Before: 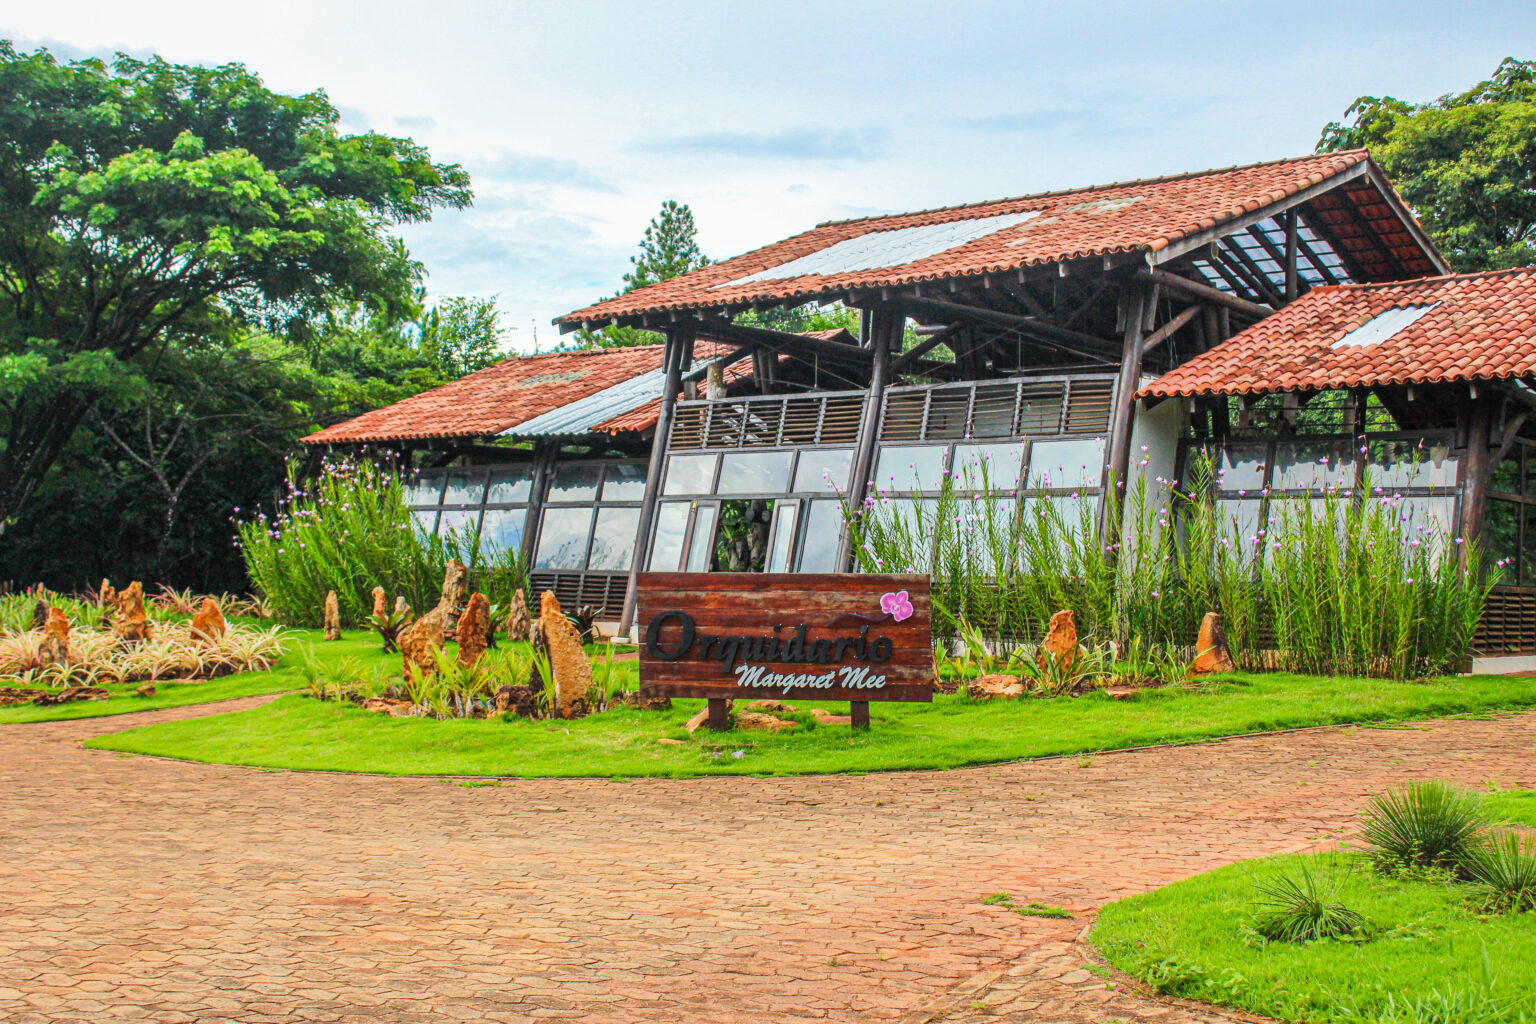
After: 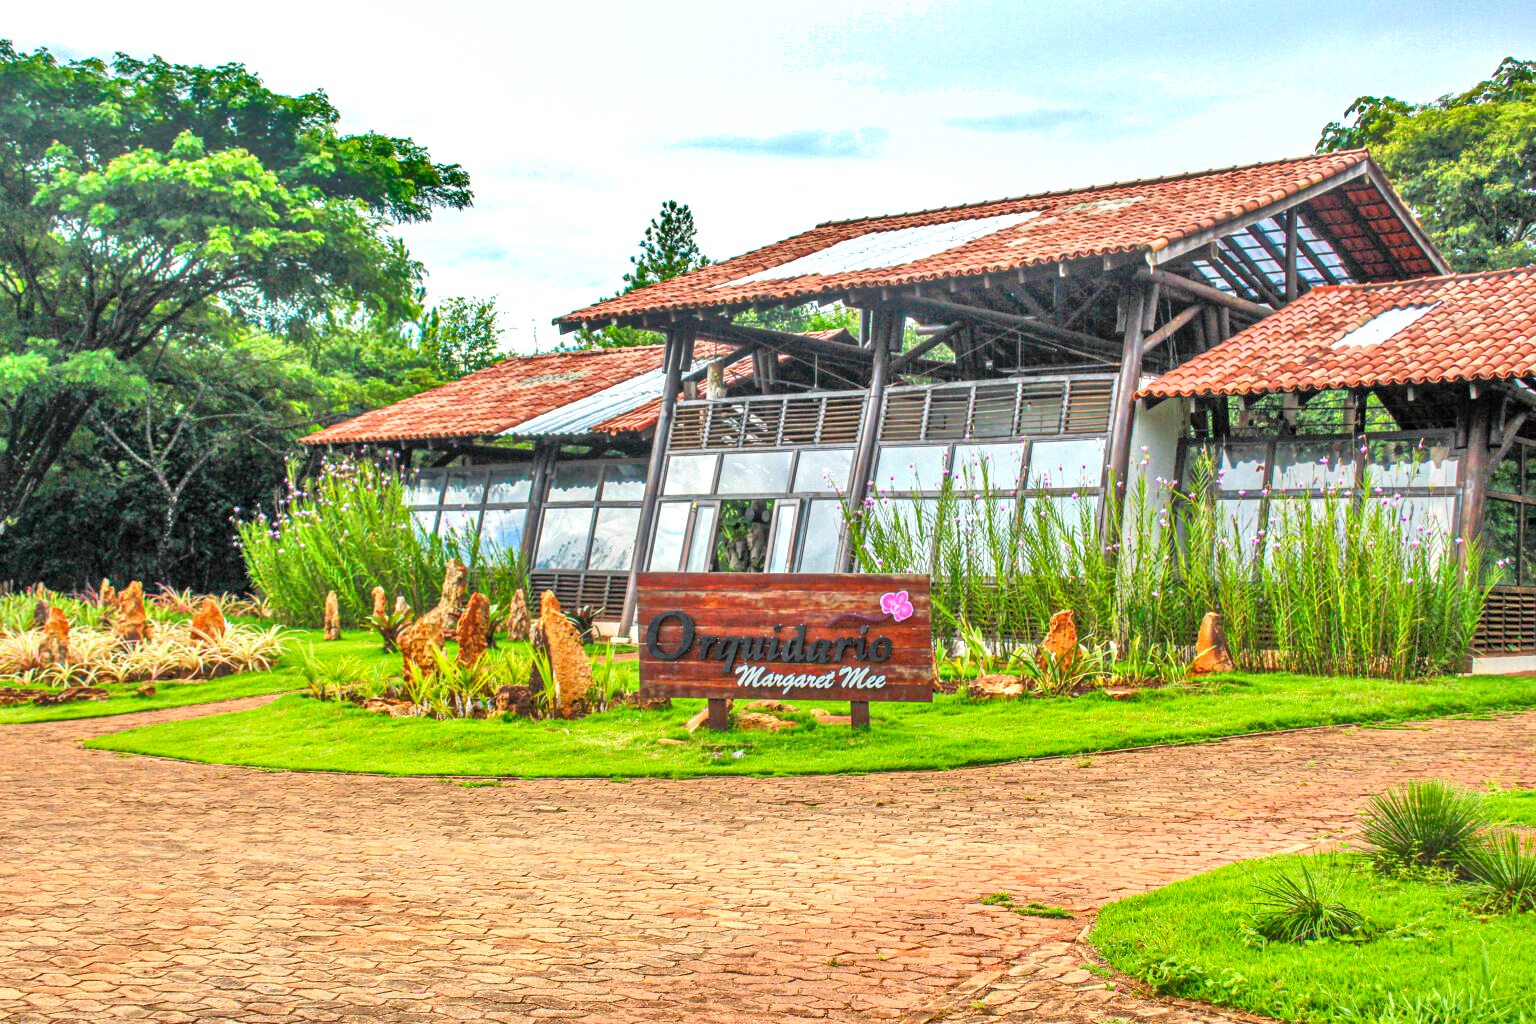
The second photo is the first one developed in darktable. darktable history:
exposure: exposure 0.375 EV, compensate highlight preservation false
tone equalizer: -7 EV 0.15 EV, -6 EV 0.6 EV, -5 EV 1.15 EV, -4 EV 1.33 EV, -3 EV 1.15 EV, -2 EV 0.6 EV, -1 EV 0.15 EV, mask exposure compensation -0.5 EV
shadows and highlights: shadows 12, white point adjustment 1.2, soften with gaussian
local contrast: highlights 100%, shadows 100%, detail 120%, midtone range 0.2
